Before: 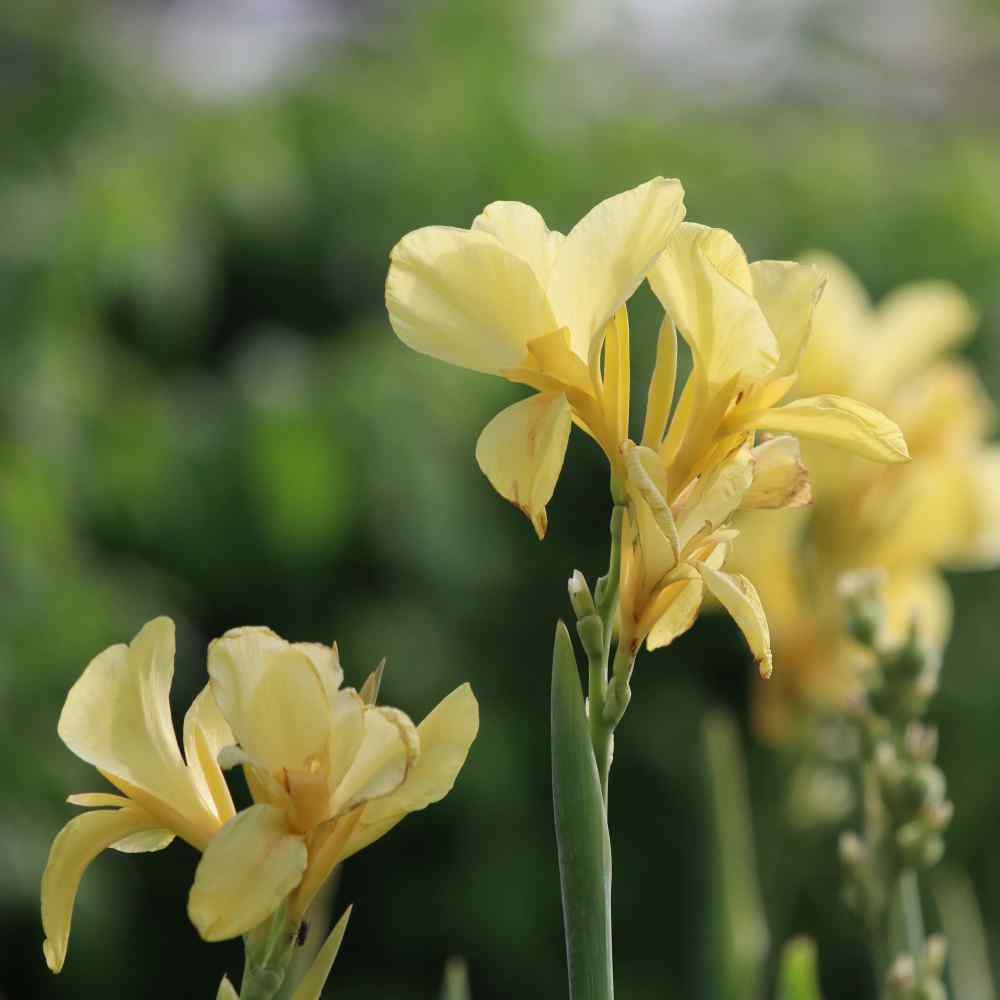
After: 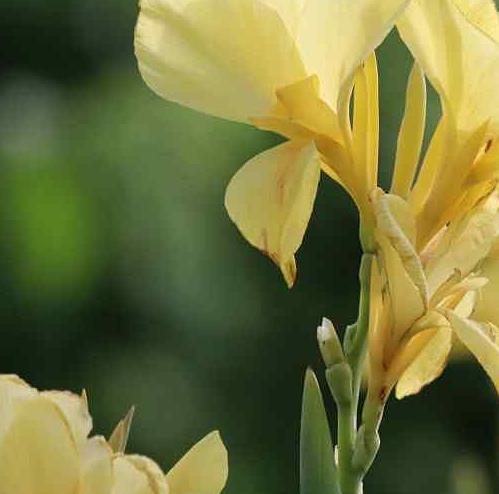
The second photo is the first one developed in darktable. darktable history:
crop: left 25.18%, top 25.291%, right 24.917%, bottom 25.283%
sharpen: radius 1.271, amount 0.296, threshold 0.003
